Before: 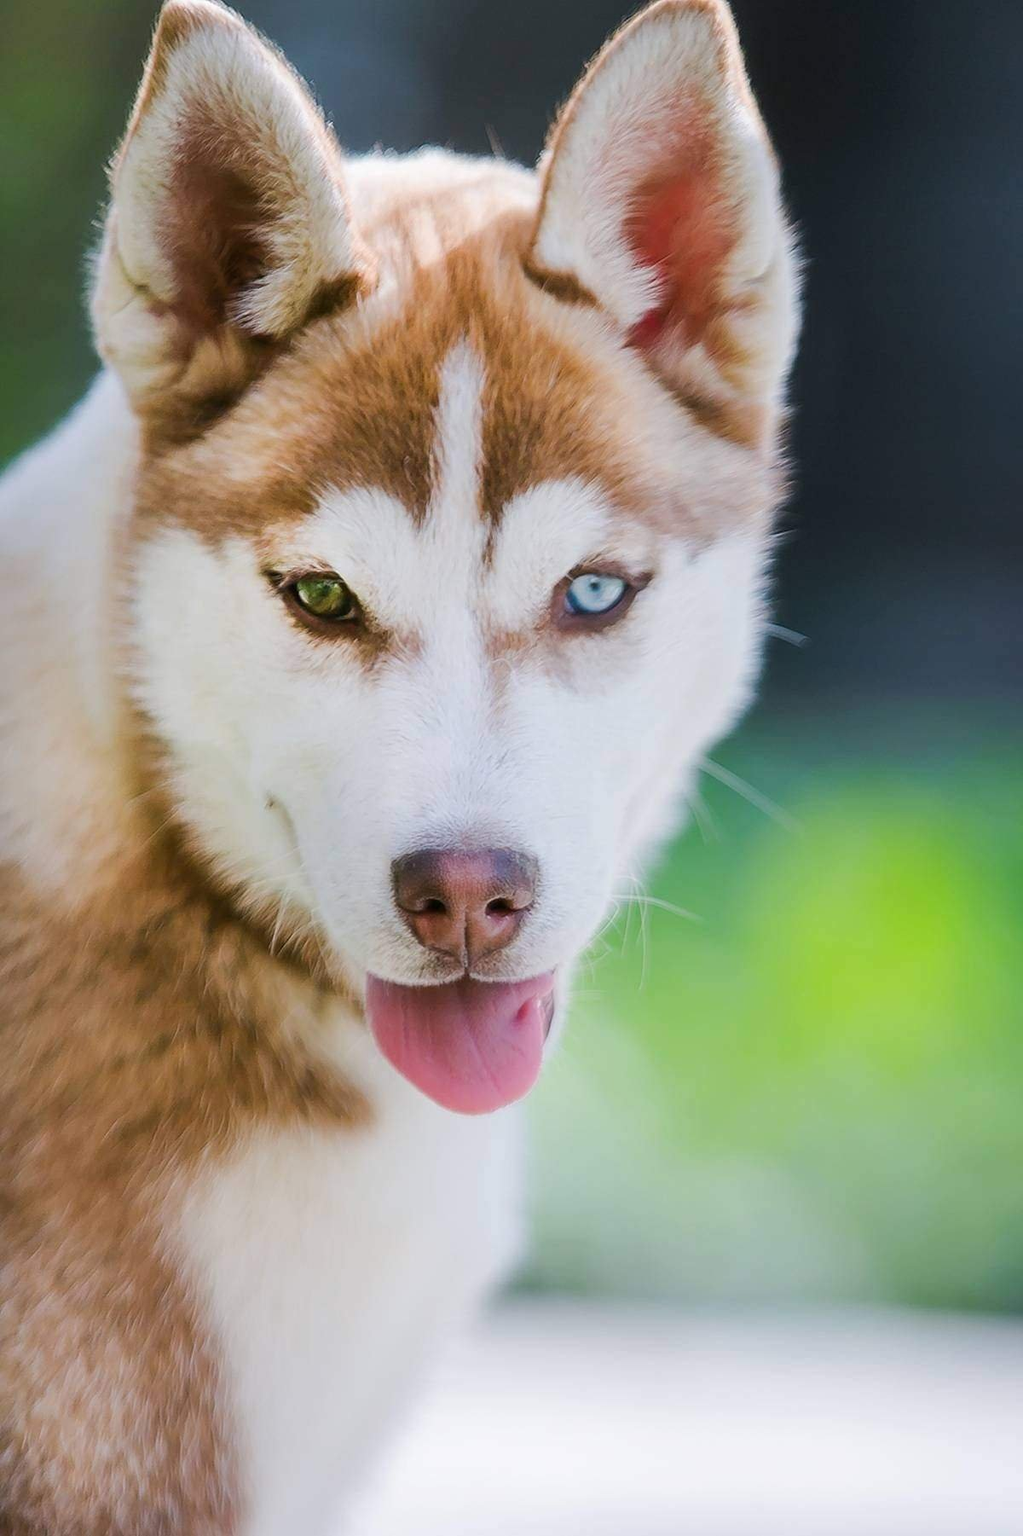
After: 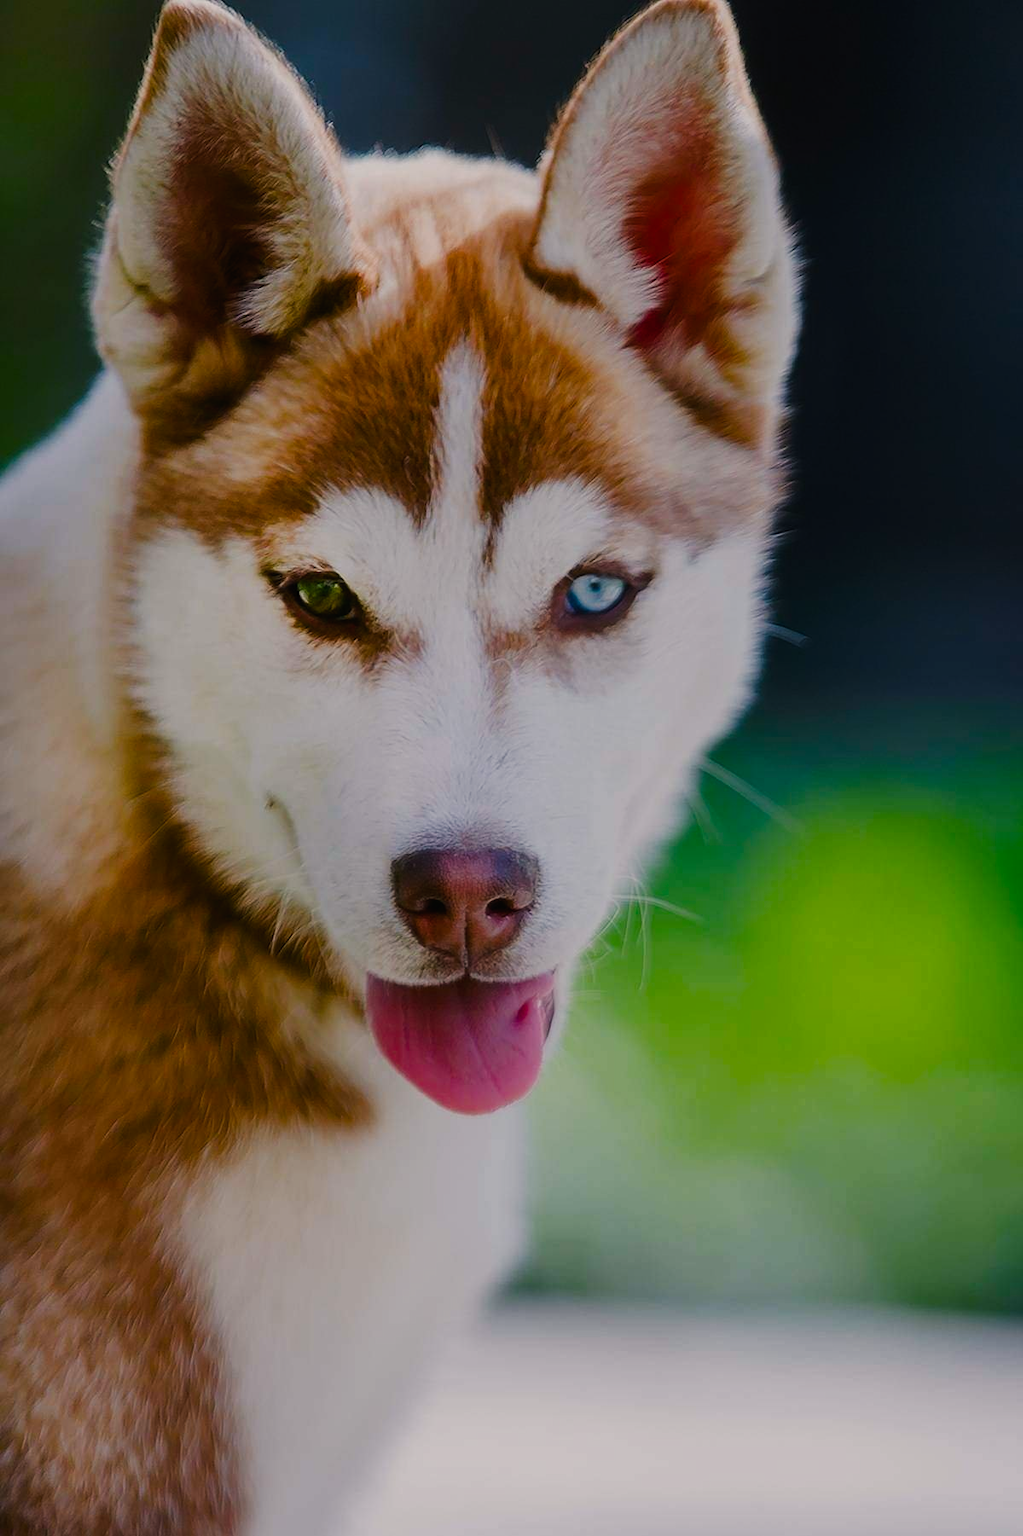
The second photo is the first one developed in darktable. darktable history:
tone curve: curves: ch0 [(0, 0.01) (0.037, 0.032) (0.131, 0.108) (0.275, 0.258) (0.483, 0.512) (0.61, 0.661) (0.696, 0.742) (0.792, 0.834) (0.911, 0.936) (0.997, 0.995)]; ch1 [(0, 0) (0.308, 0.29) (0.425, 0.411) (0.503, 0.502) (0.551, 0.563) (0.683, 0.706) (0.746, 0.77) (1, 1)]; ch2 [(0, 0) (0.246, 0.233) (0.36, 0.352) (0.415, 0.415) (0.485, 0.487) (0.502, 0.502) (0.525, 0.523) (0.545, 0.552) (0.587, 0.6) (0.636, 0.652) (0.711, 0.729) (0.845, 0.855) (0.998, 0.977)], preserve colors none
exposure: exposure -1.439 EV, compensate exposure bias true, compensate highlight preservation false
color balance rgb: highlights gain › chroma 1.732%, highlights gain › hue 54.97°, white fulcrum 0.99 EV, perceptual saturation grading › global saturation 20%, perceptual saturation grading › highlights -14.023%, perceptual saturation grading › shadows 50.195%, perceptual brilliance grading › global brilliance -4.202%, perceptual brilliance grading › highlights 24.891%, perceptual brilliance grading › mid-tones 7.109%, perceptual brilliance grading › shadows -5.078%
